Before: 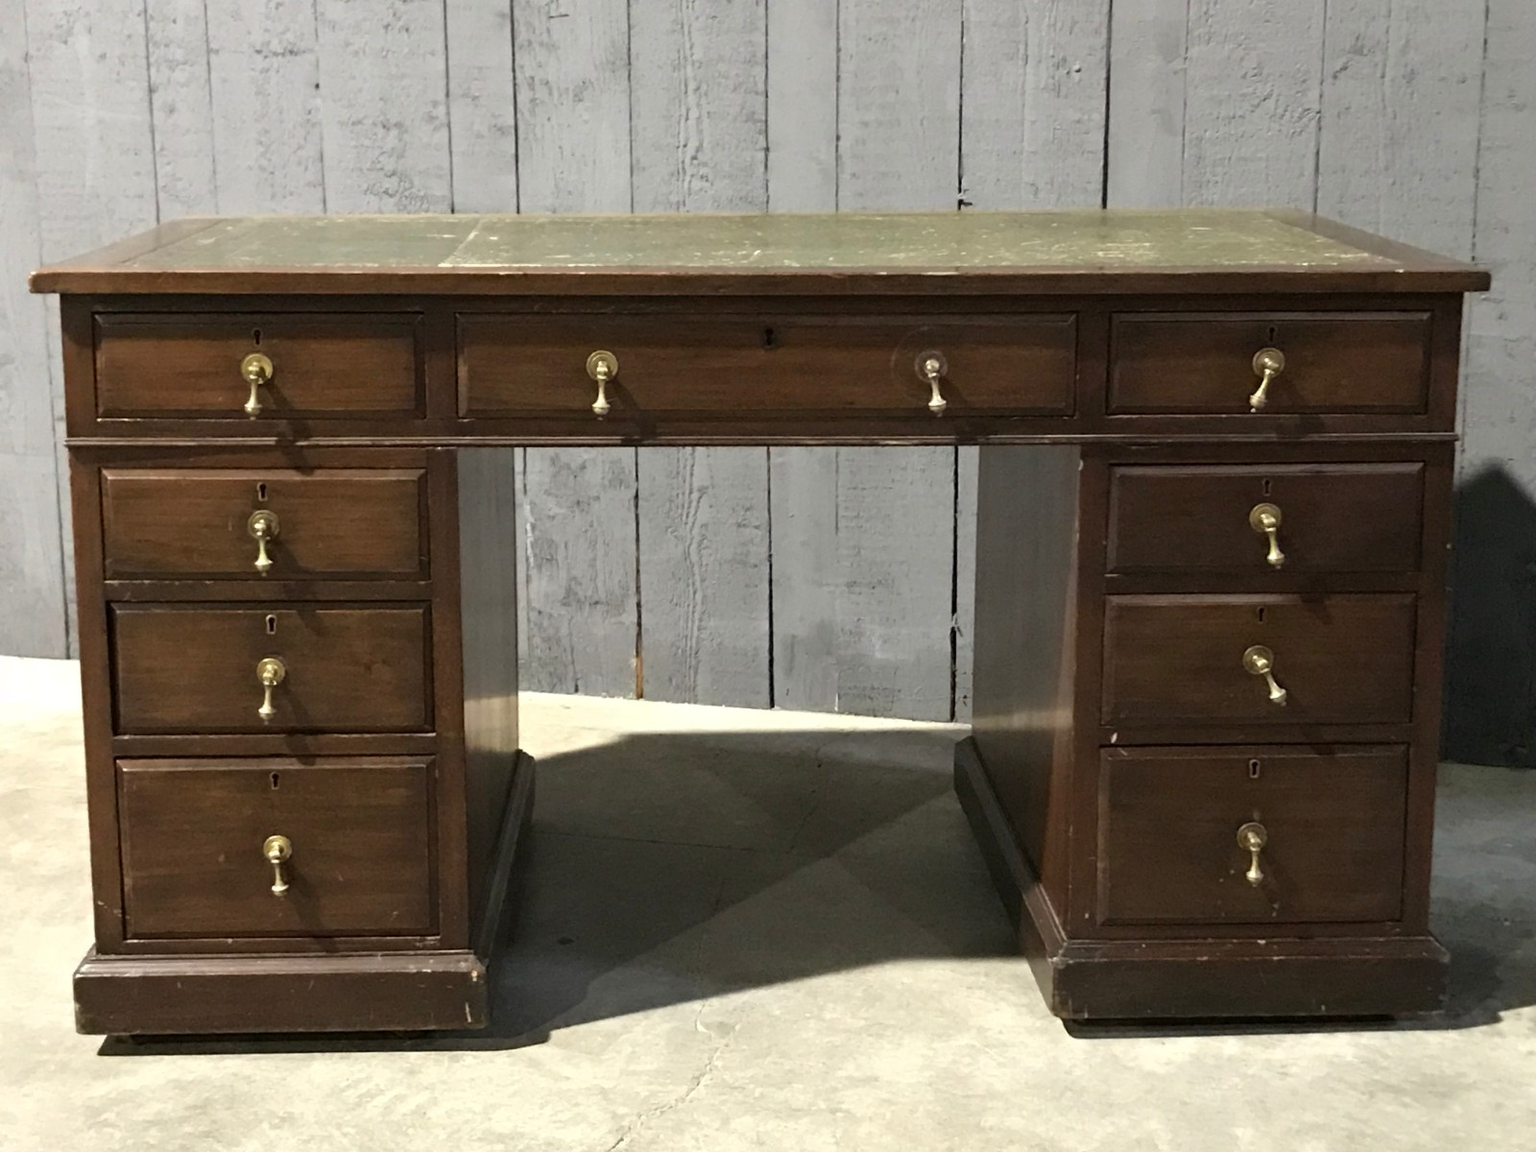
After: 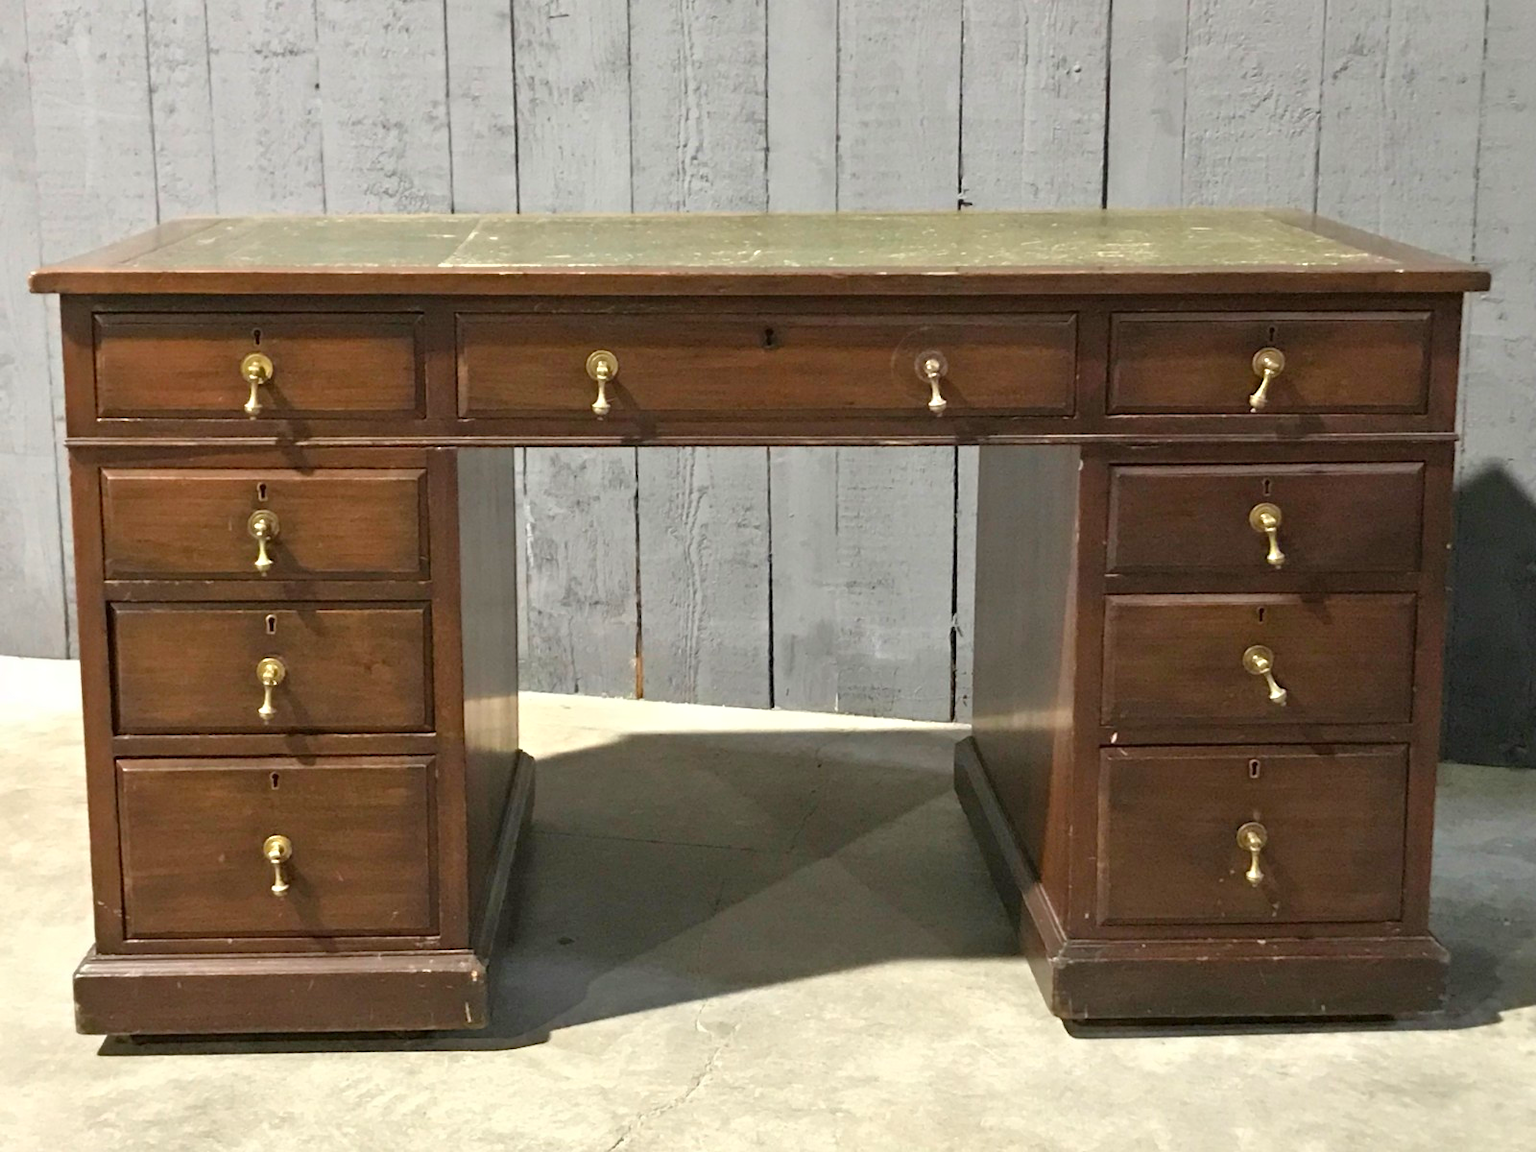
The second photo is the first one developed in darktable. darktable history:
tone equalizer: -8 EV 1 EV, -7 EV 1 EV, -6 EV 1 EV, -5 EV 1 EV, -4 EV 1 EV, -3 EV 0.75 EV, -2 EV 0.5 EV, -1 EV 0.25 EV
